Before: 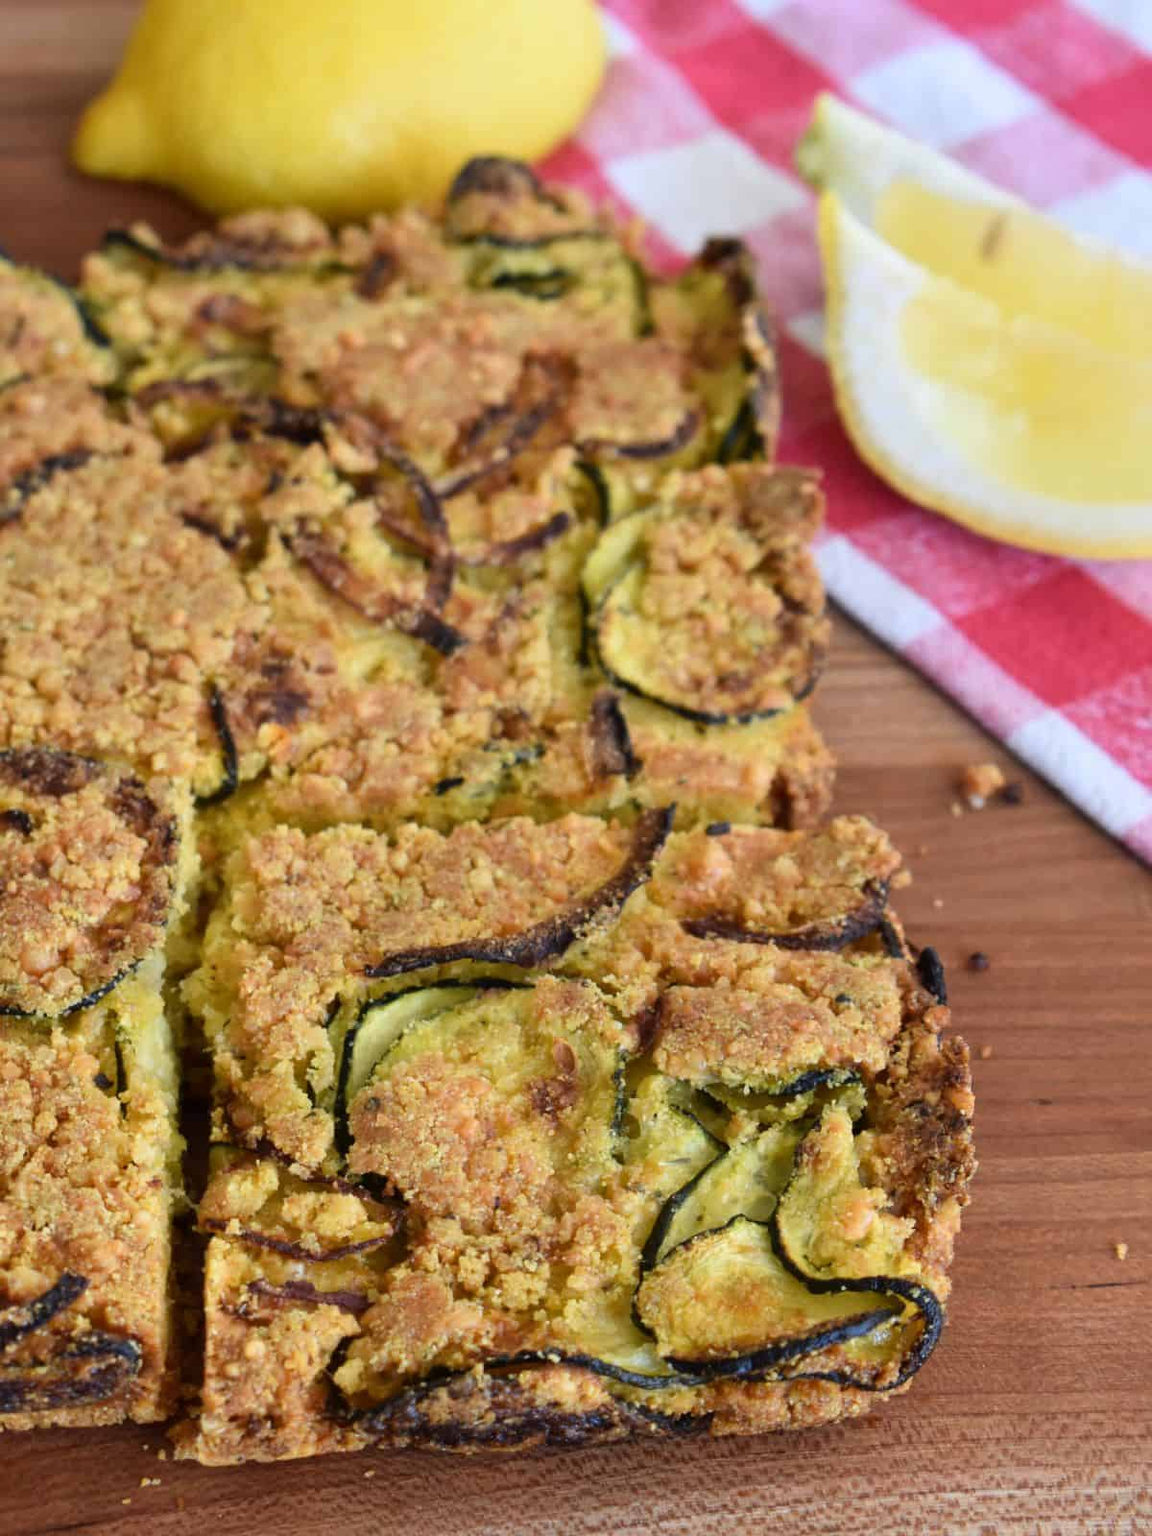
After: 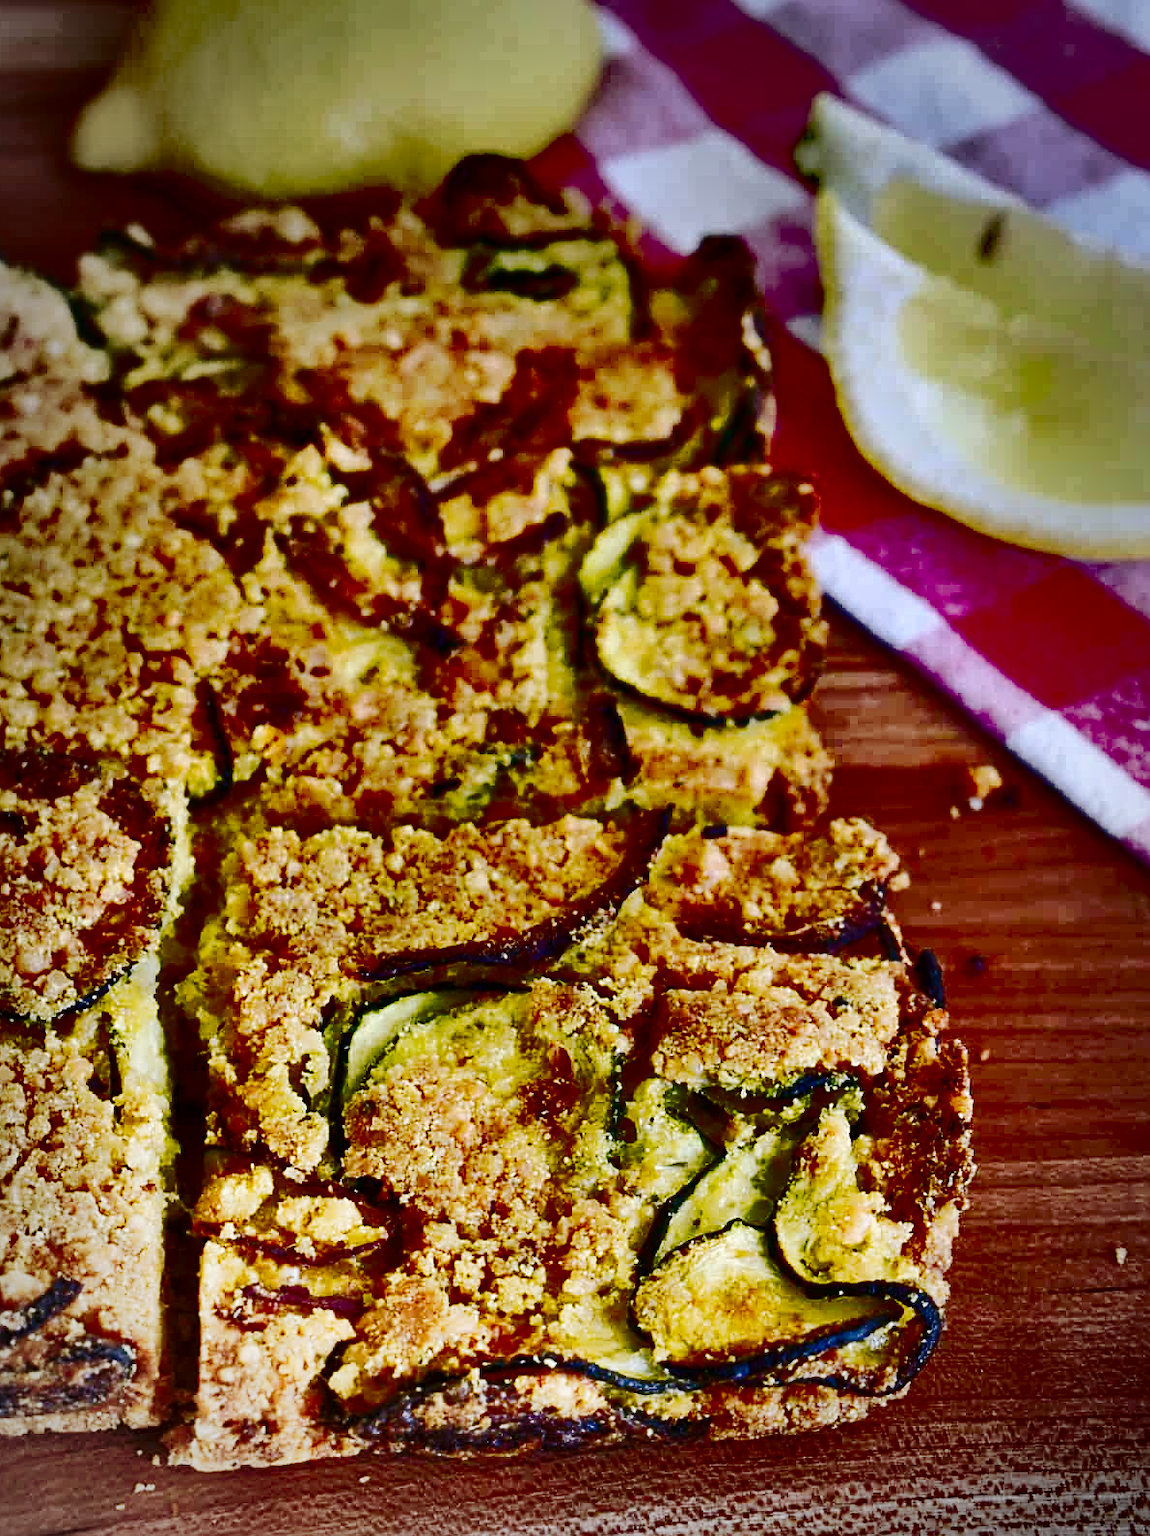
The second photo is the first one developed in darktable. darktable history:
tone curve: curves: ch0 [(0, 0) (0.003, 0.003) (0.011, 0.013) (0.025, 0.028) (0.044, 0.05) (0.069, 0.079) (0.1, 0.113) (0.136, 0.154) (0.177, 0.201) (0.224, 0.268) (0.277, 0.38) (0.335, 0.486) (0.399, 0.588) (0.468, 0.688) (0.543, 0.787) (0.623, 0.854) (0.709, 0.916) (0.801, 0.957) (0.898, 0.978) (1, 1)], preserve colors none
sharpen: on, module defaults
shadows and highlights: radius 123.98, shadows 100, white point adjustment -3, highlights -100, highlights color adjustment 89.84%, soften with gaussian
white balance: red 0.988, blue 1.017
crop and rotate: left 0.614%, top 0.179%, bottom 0.309%
exposure: black level correction 0.001, exposure 0.675 EV, compensate highlight preservation false
vignetting: fall-off start 64.63%, center (-0.034, 0.148), width/height ratio 0.881
color calibration: illuminant as shot in camera, x 0.358, y 0.373, temperature 4628.91 K
